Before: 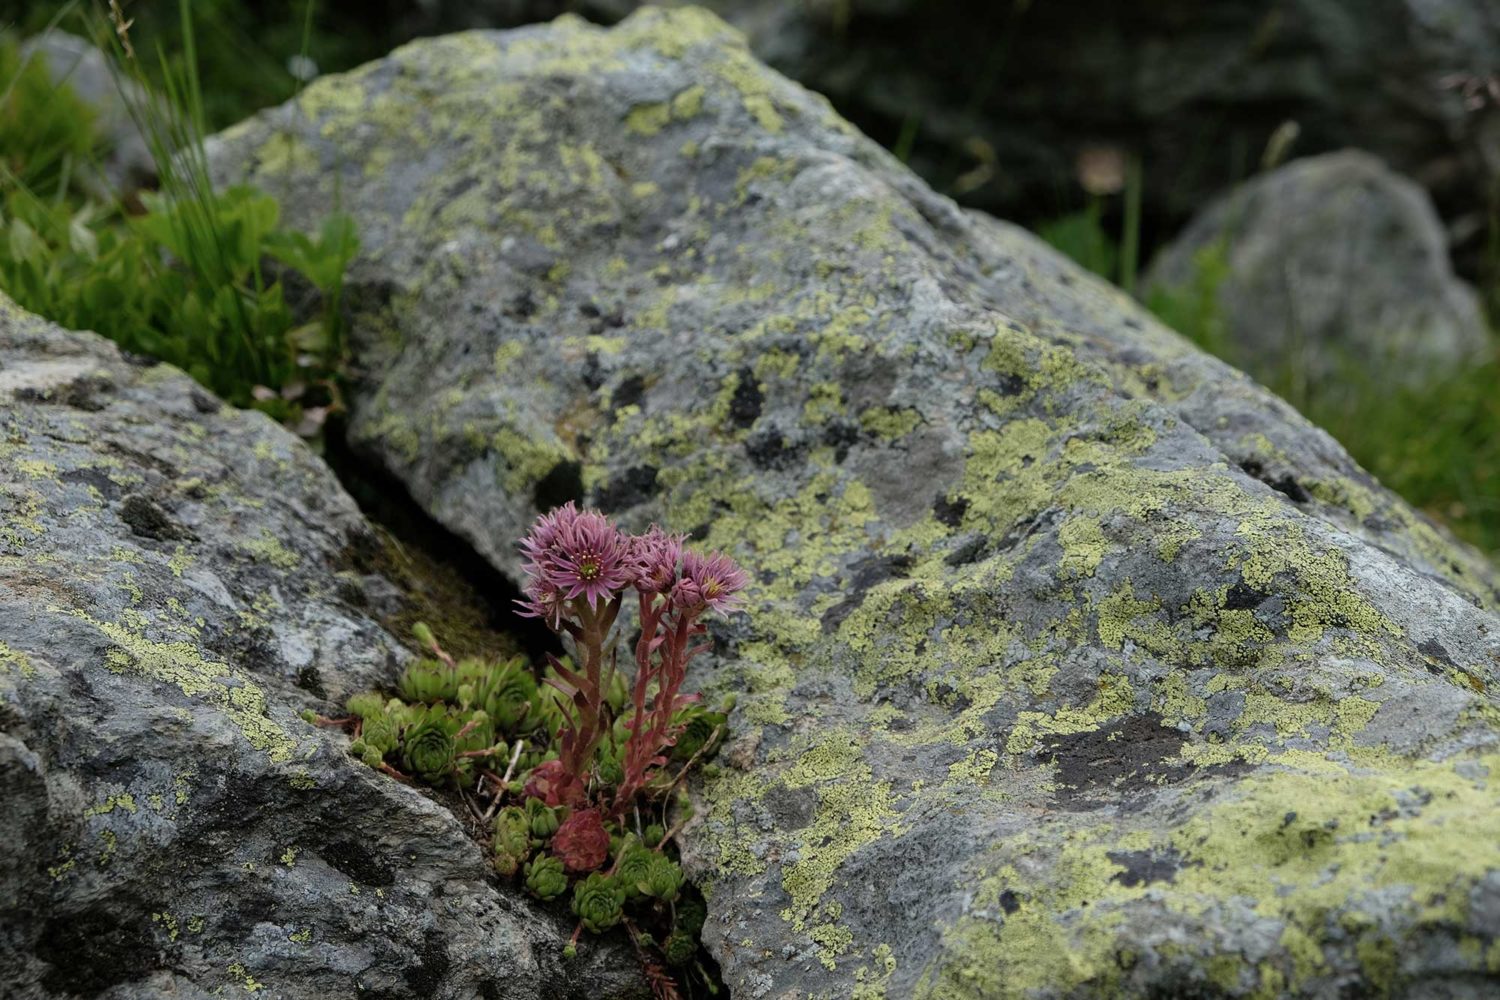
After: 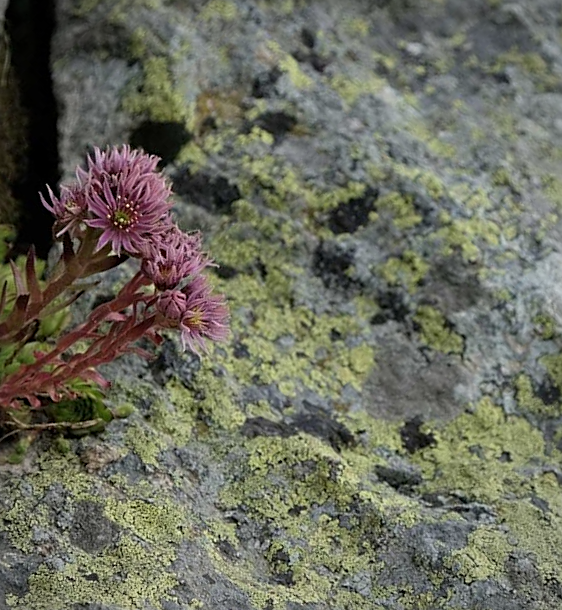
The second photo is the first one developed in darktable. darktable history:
crop and rotate: angle -45.89°, top 16.623%, right 0.943%, bottom 11.647%
sharpen: on, module defaults
vignetting: fall-off radius 82.69%
